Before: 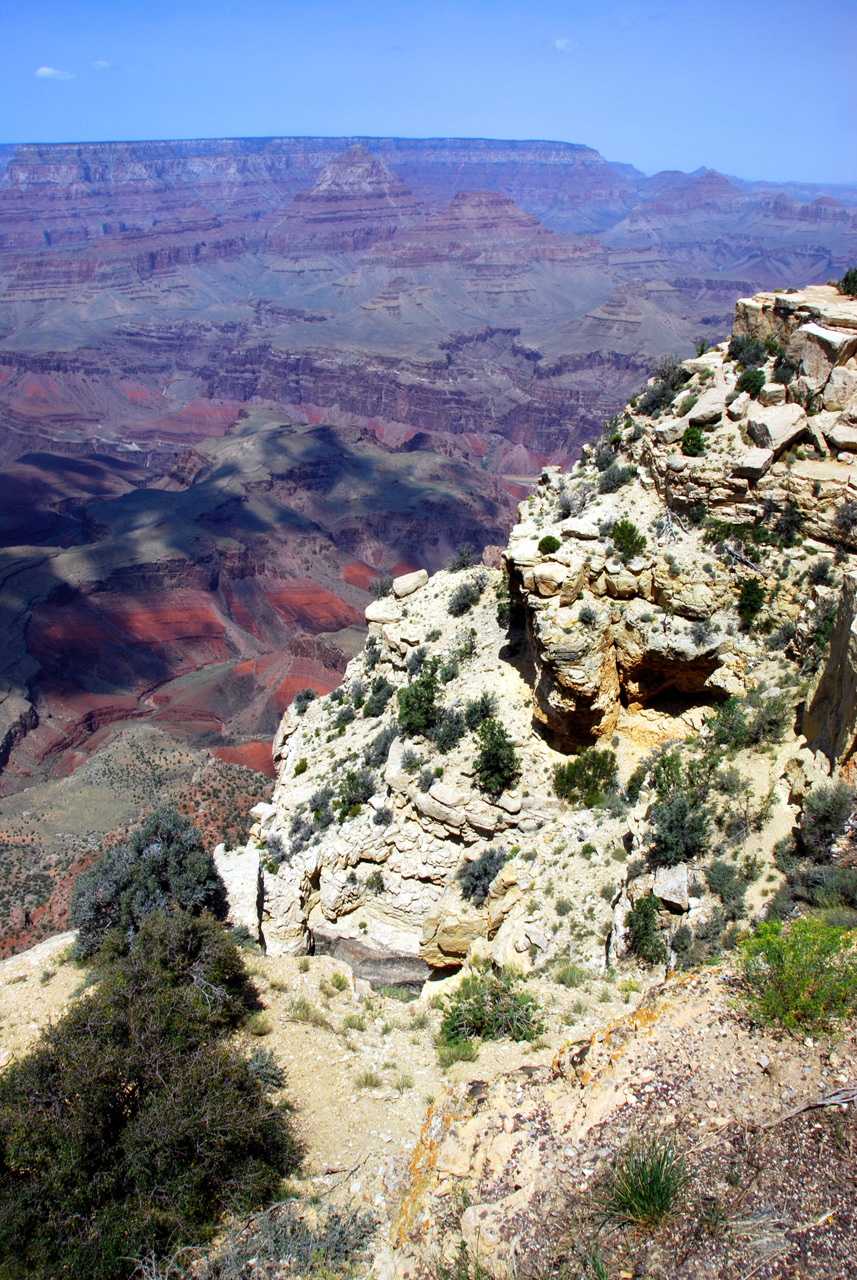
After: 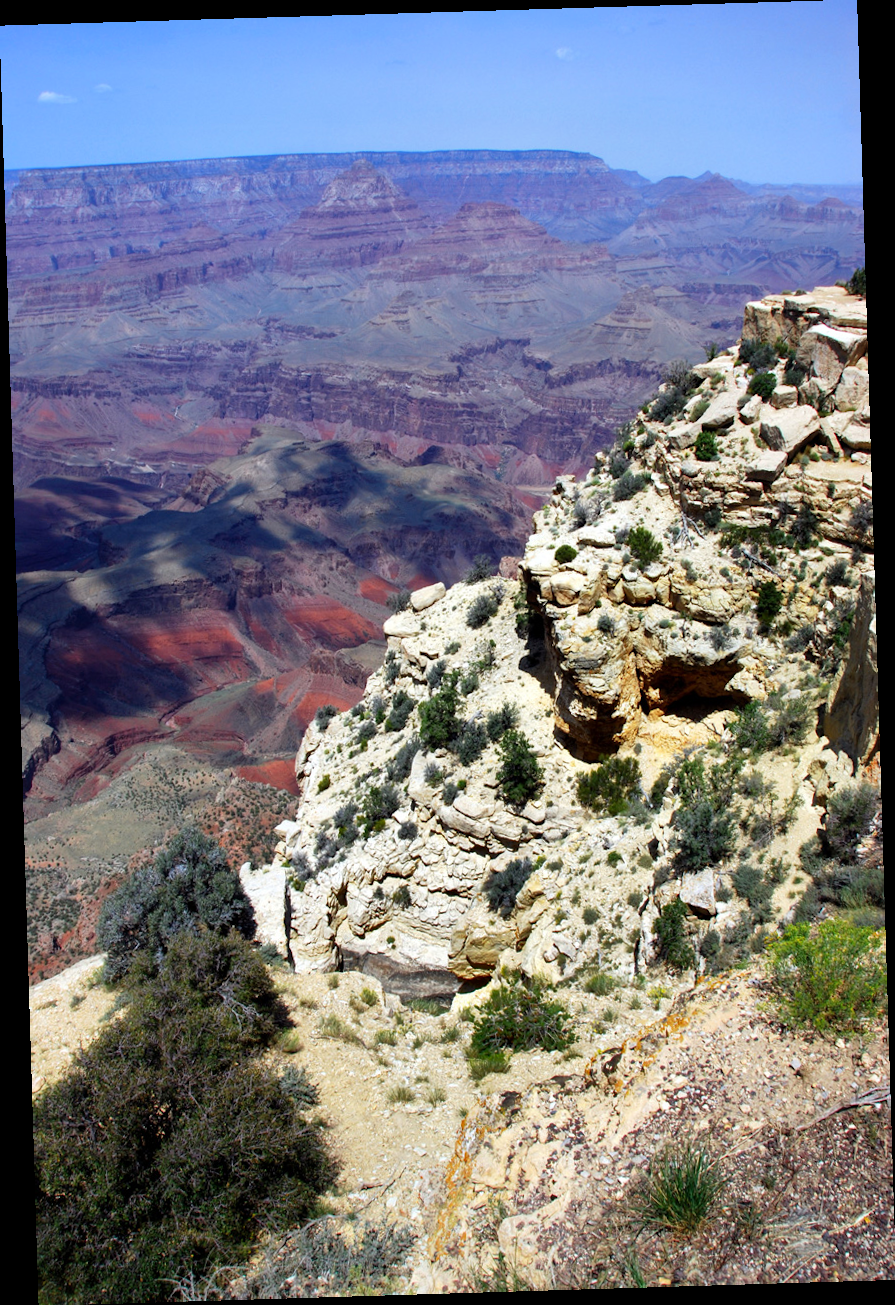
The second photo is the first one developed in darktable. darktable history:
shadows and highlights: shadows 20.91, highlights -82.73, soften with gaussian
rotate and perspective: rotation -1.75°, automatic cropping off
